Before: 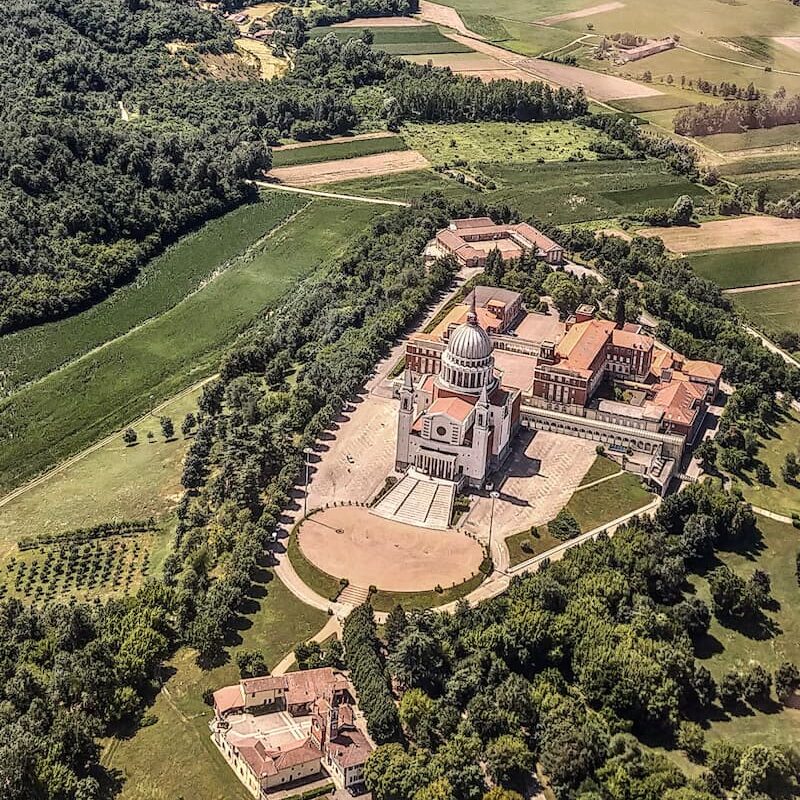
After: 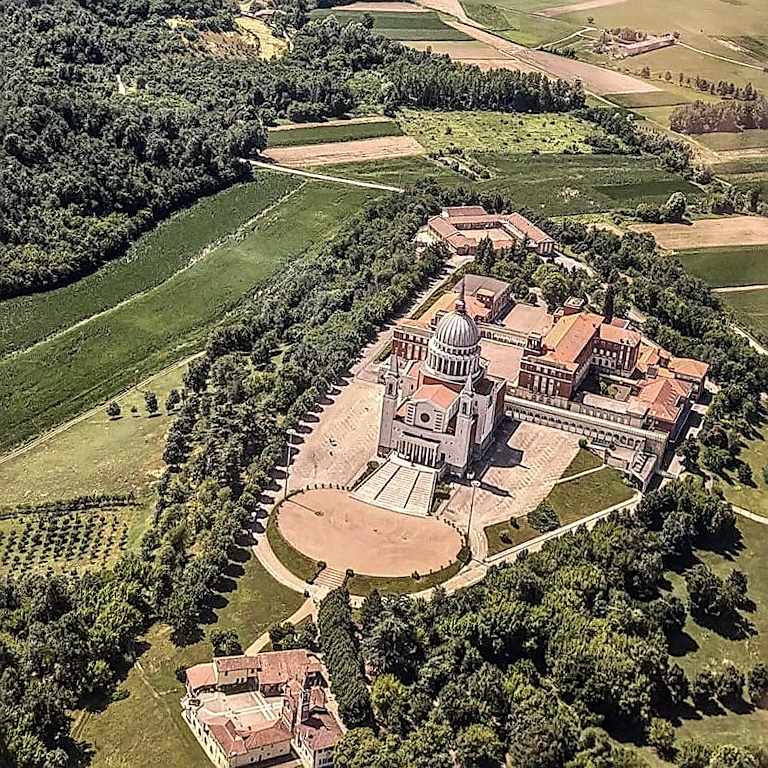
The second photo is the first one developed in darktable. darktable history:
crop and rotate: angle -2.41°
sharpen: on, module defaults
